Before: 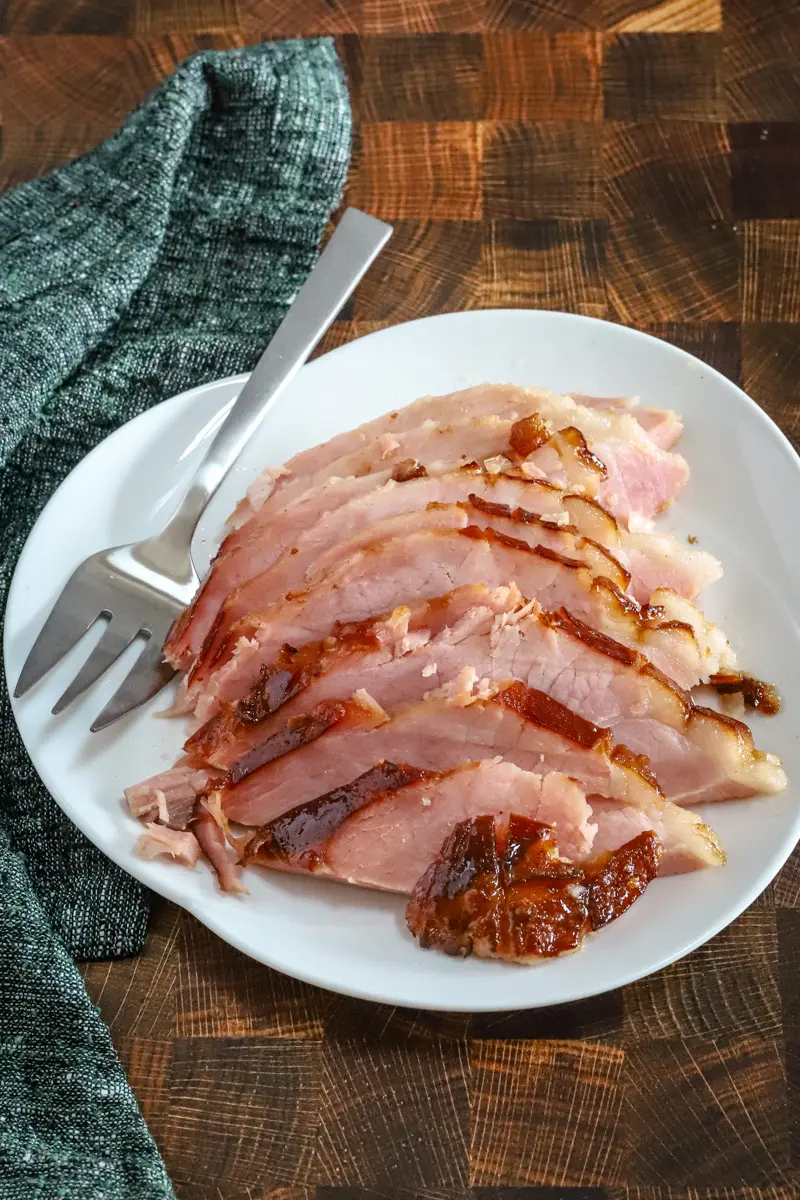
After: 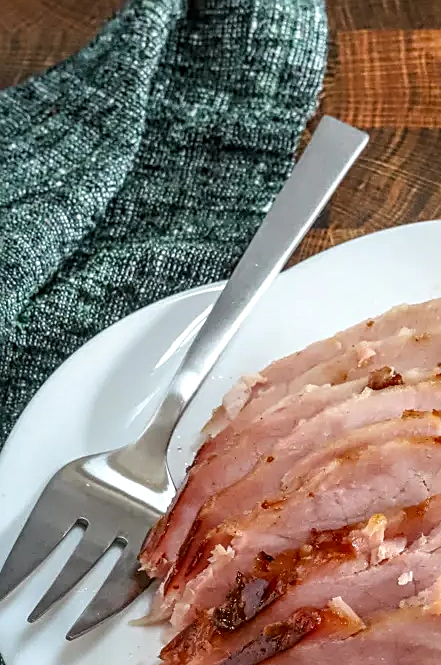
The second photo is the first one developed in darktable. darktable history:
crop and rotate: left 3.042%, top 7.671%, right 41.74%, bottom 36.901%
sharpen: on, module defaults
local contrast: on, module defaults
